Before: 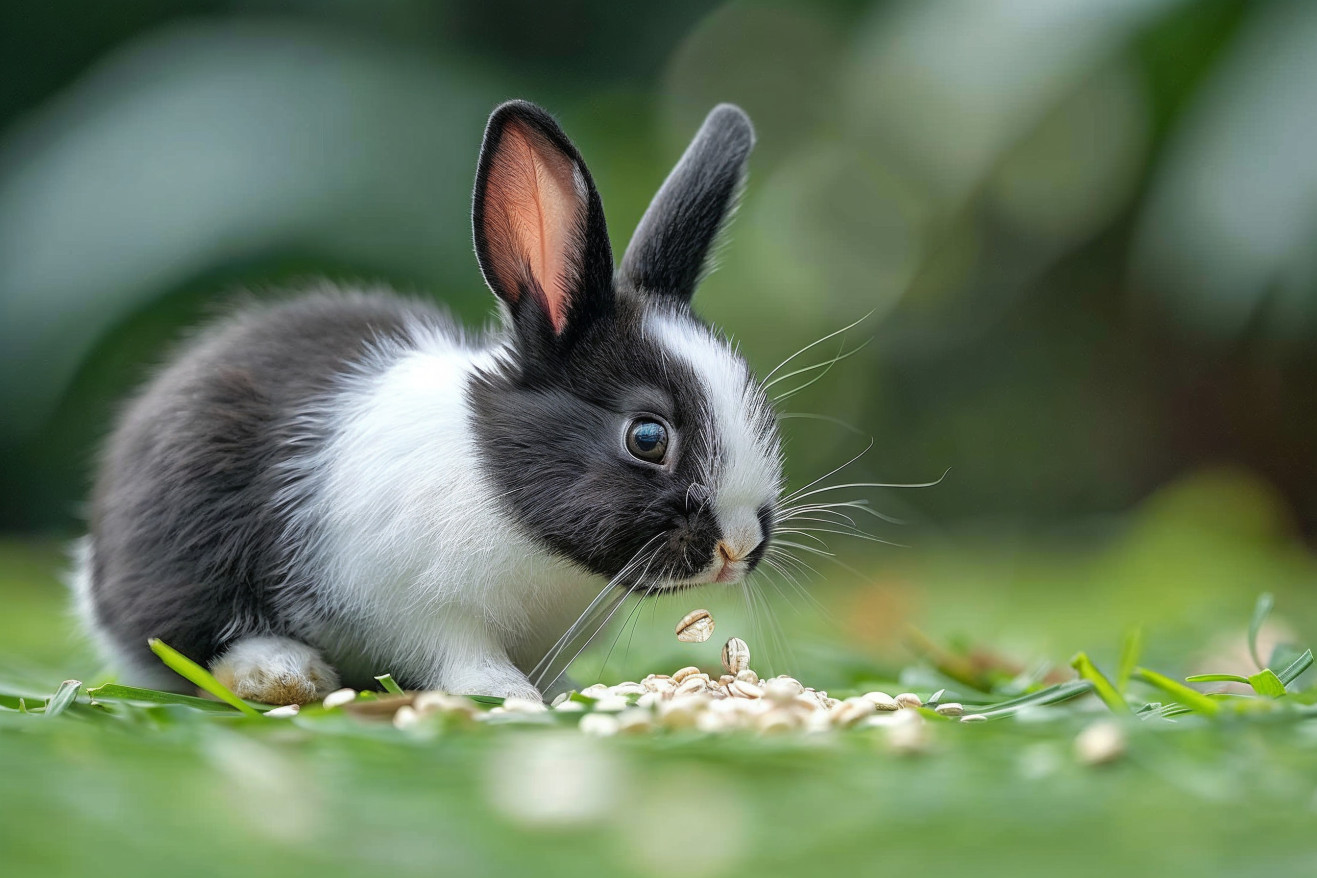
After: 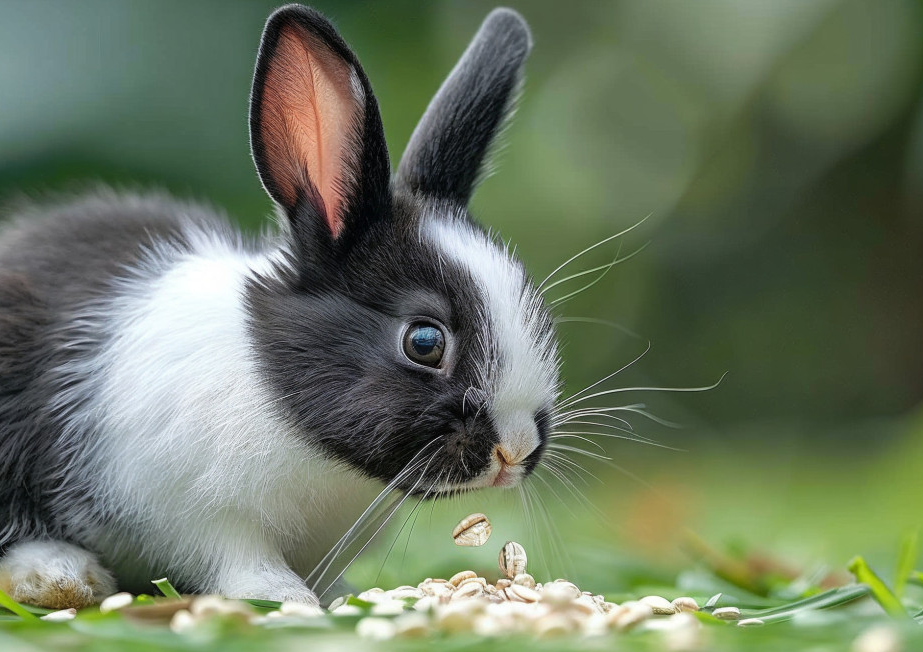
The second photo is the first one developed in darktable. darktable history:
crop and rotate: left 16.976%, top 10.954%, right 12.931%, bottom 14.72%
